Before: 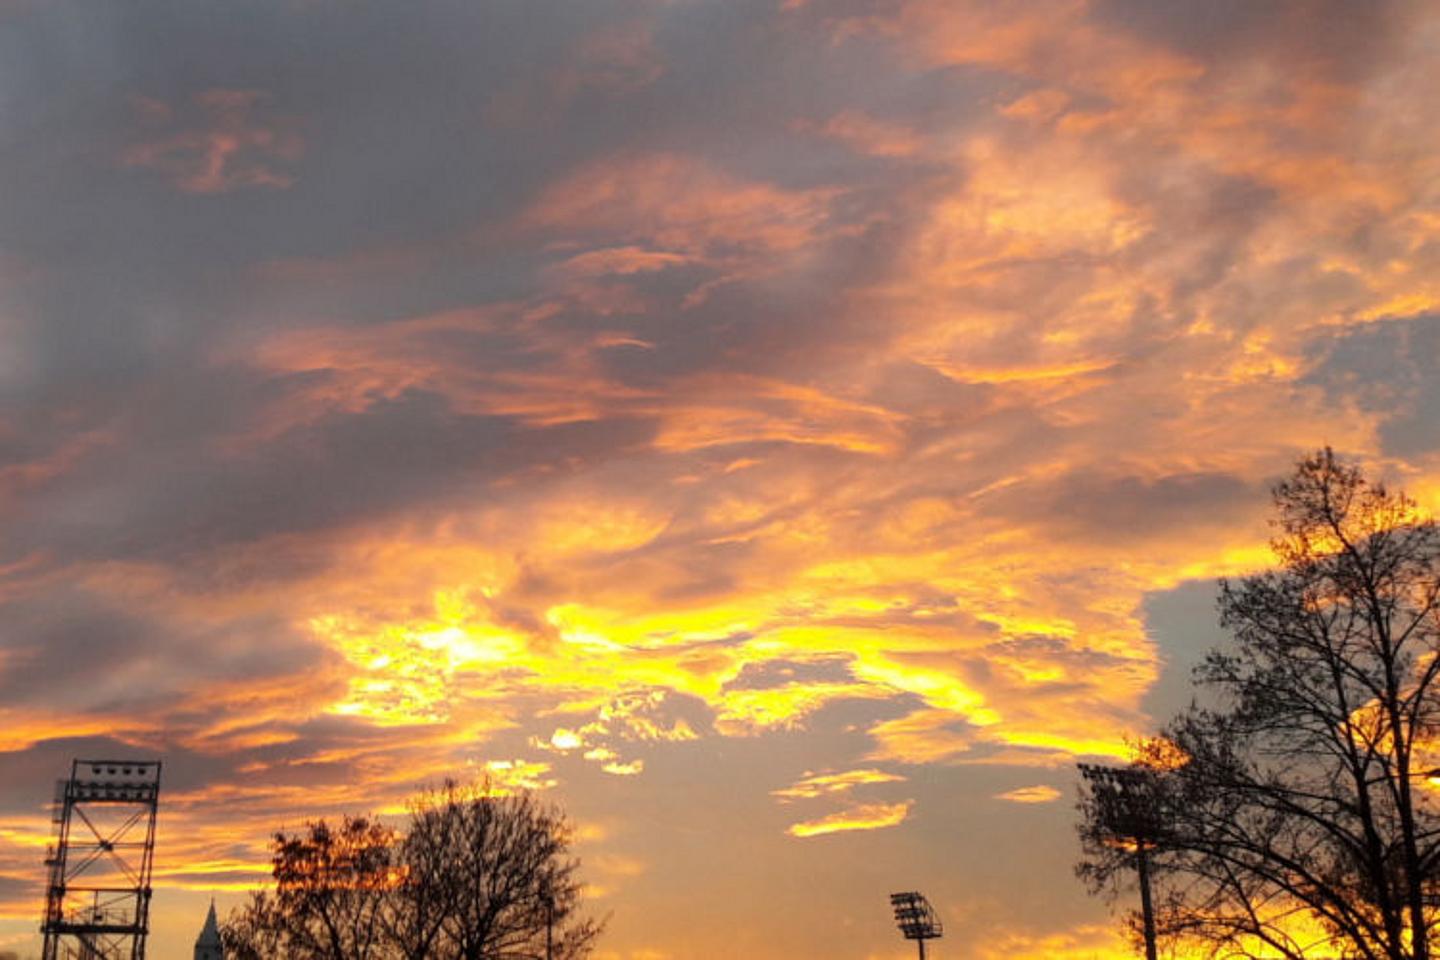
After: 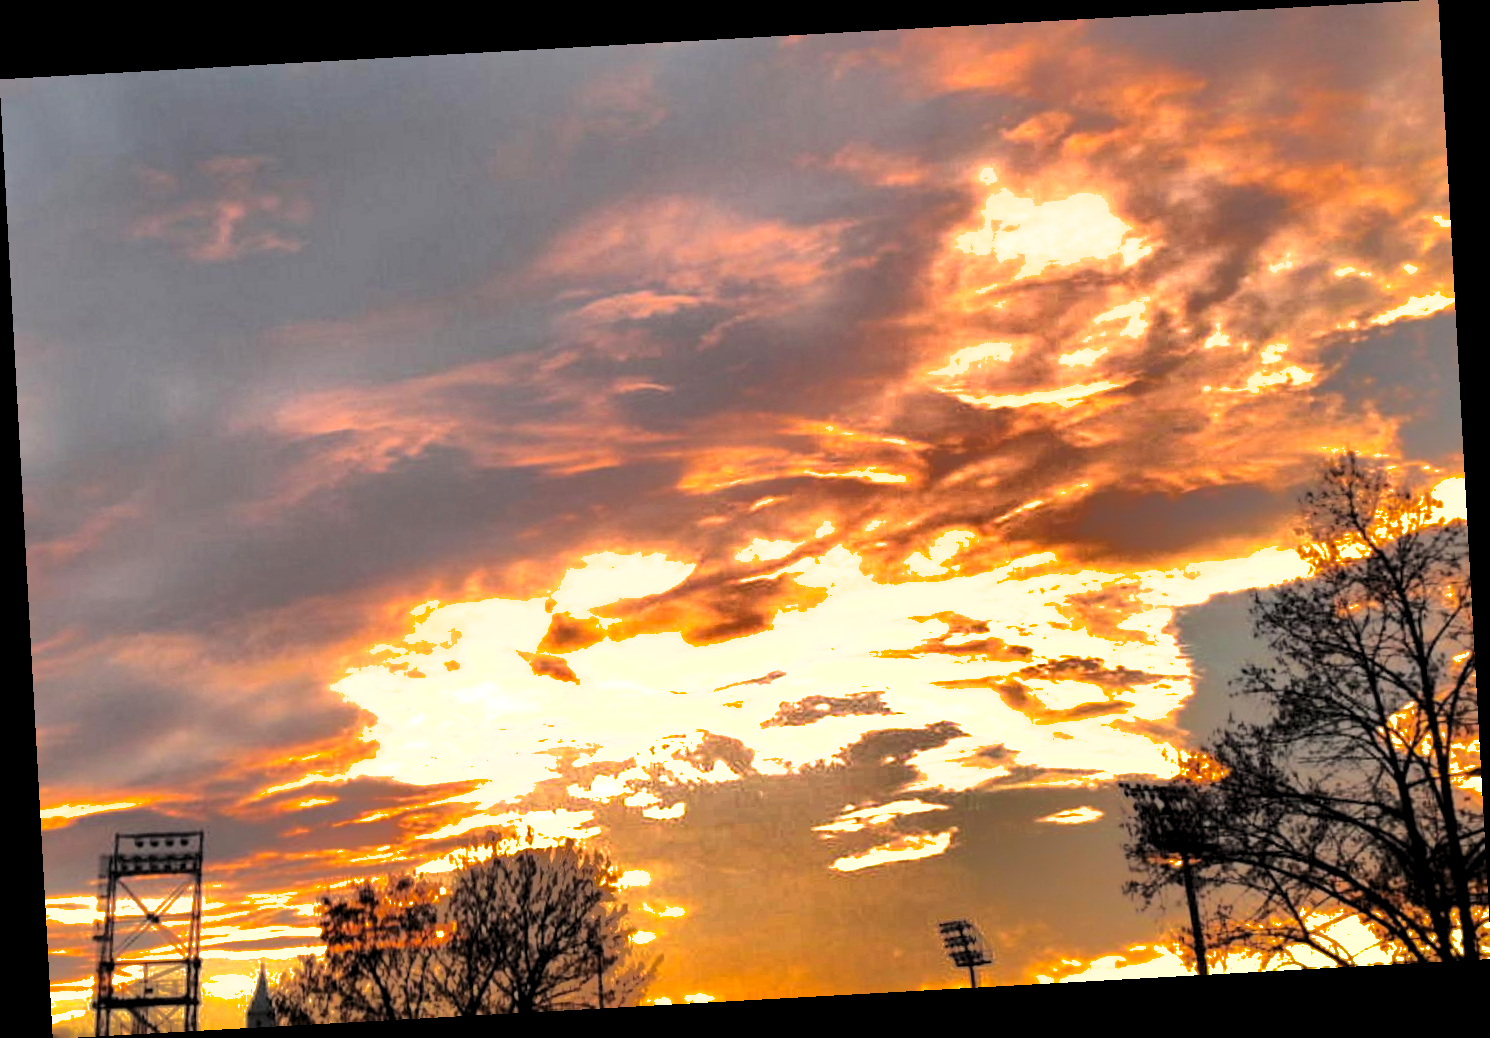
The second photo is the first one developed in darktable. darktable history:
rotate and perspective: rotation -3.18°, automatic cropping off
exposure: black level correction 0, exposure 1.125 EV, compensate exposure bias true, compensate highlight preservation false
shadows and highlights: shadows -19.91, highlights -73.15
levels: levels [0.116, 0.574, 1]
